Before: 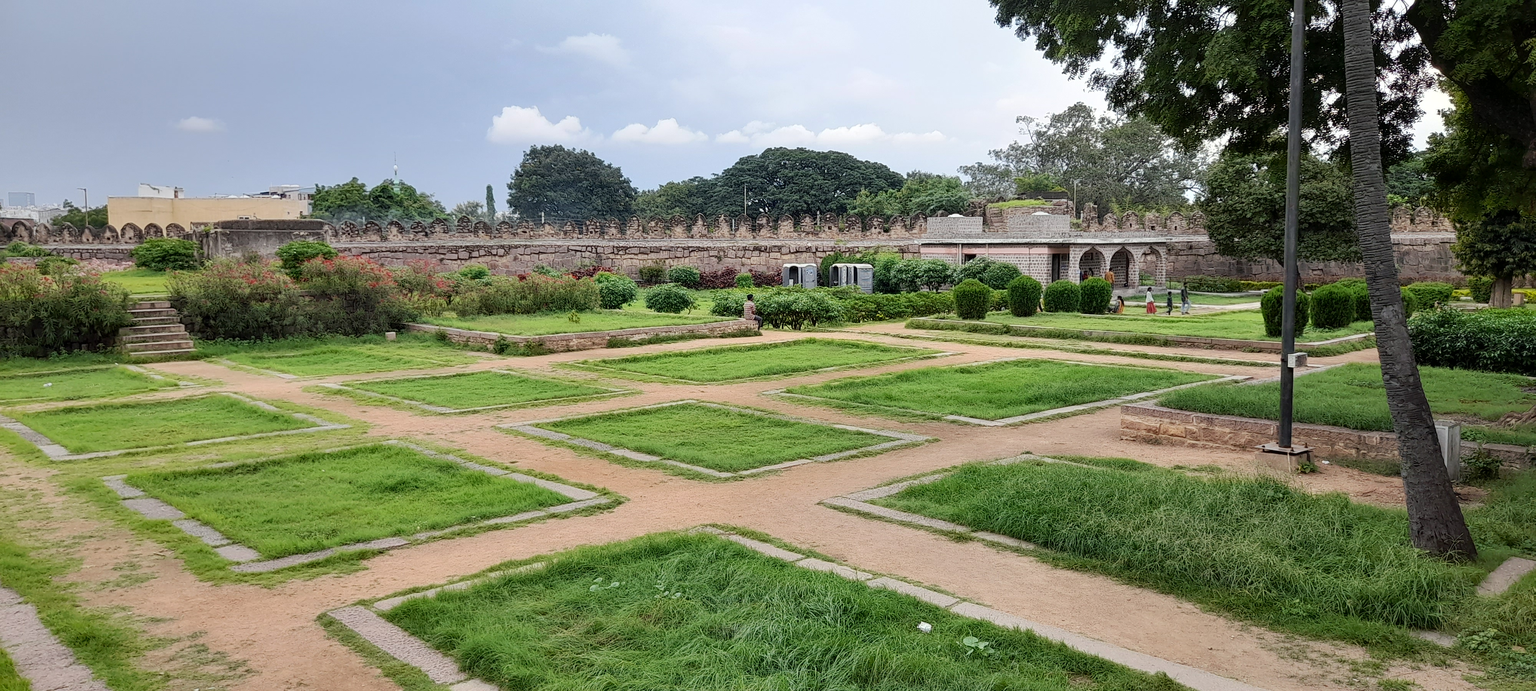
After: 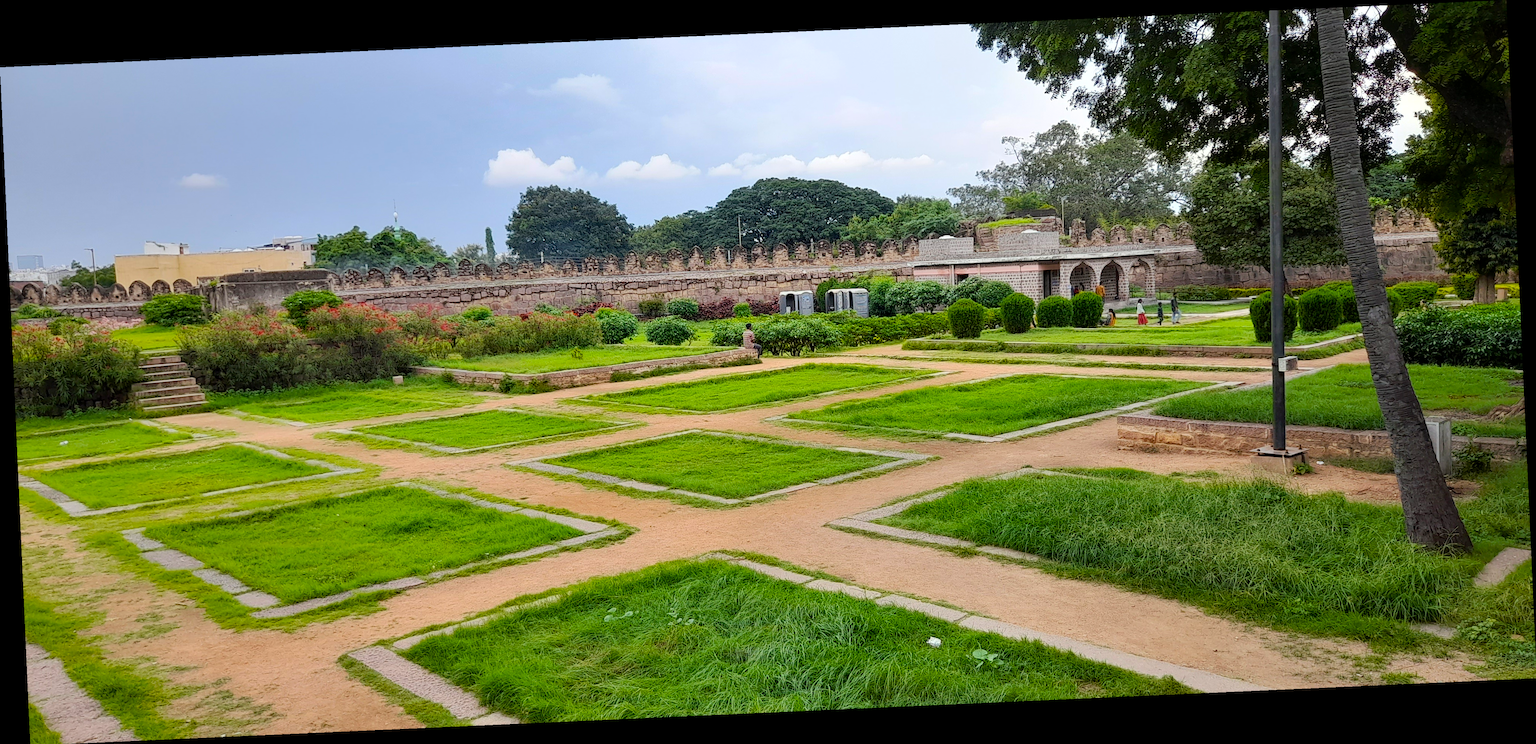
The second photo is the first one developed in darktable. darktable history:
color balance rgb: linear chroma grading › global chroma 15%, perceptual saturation grading › global saturation 30%
rotate and perspective: rotation -2.56°, automatic cropping off
